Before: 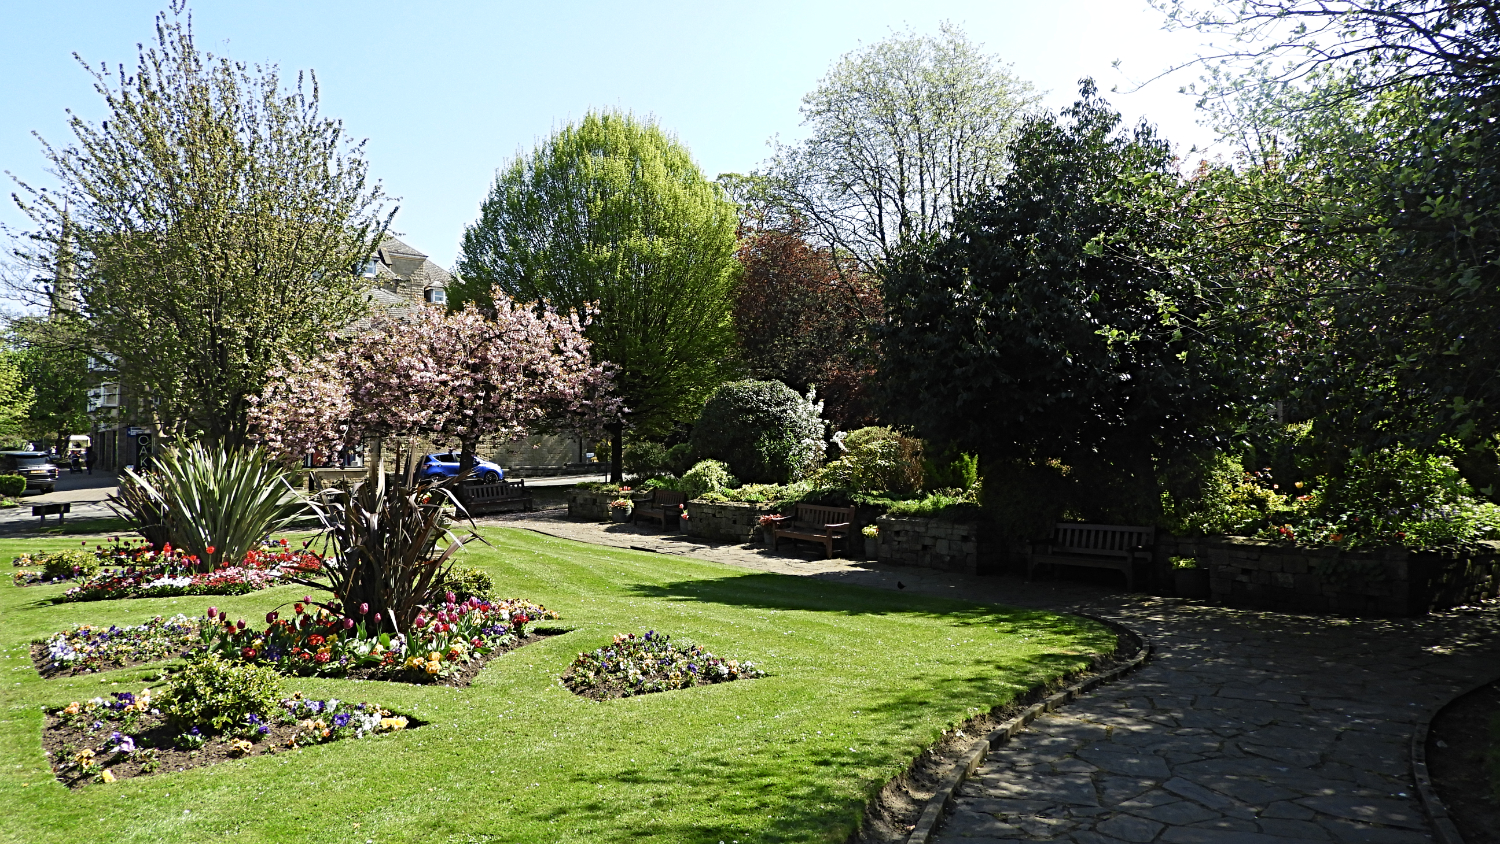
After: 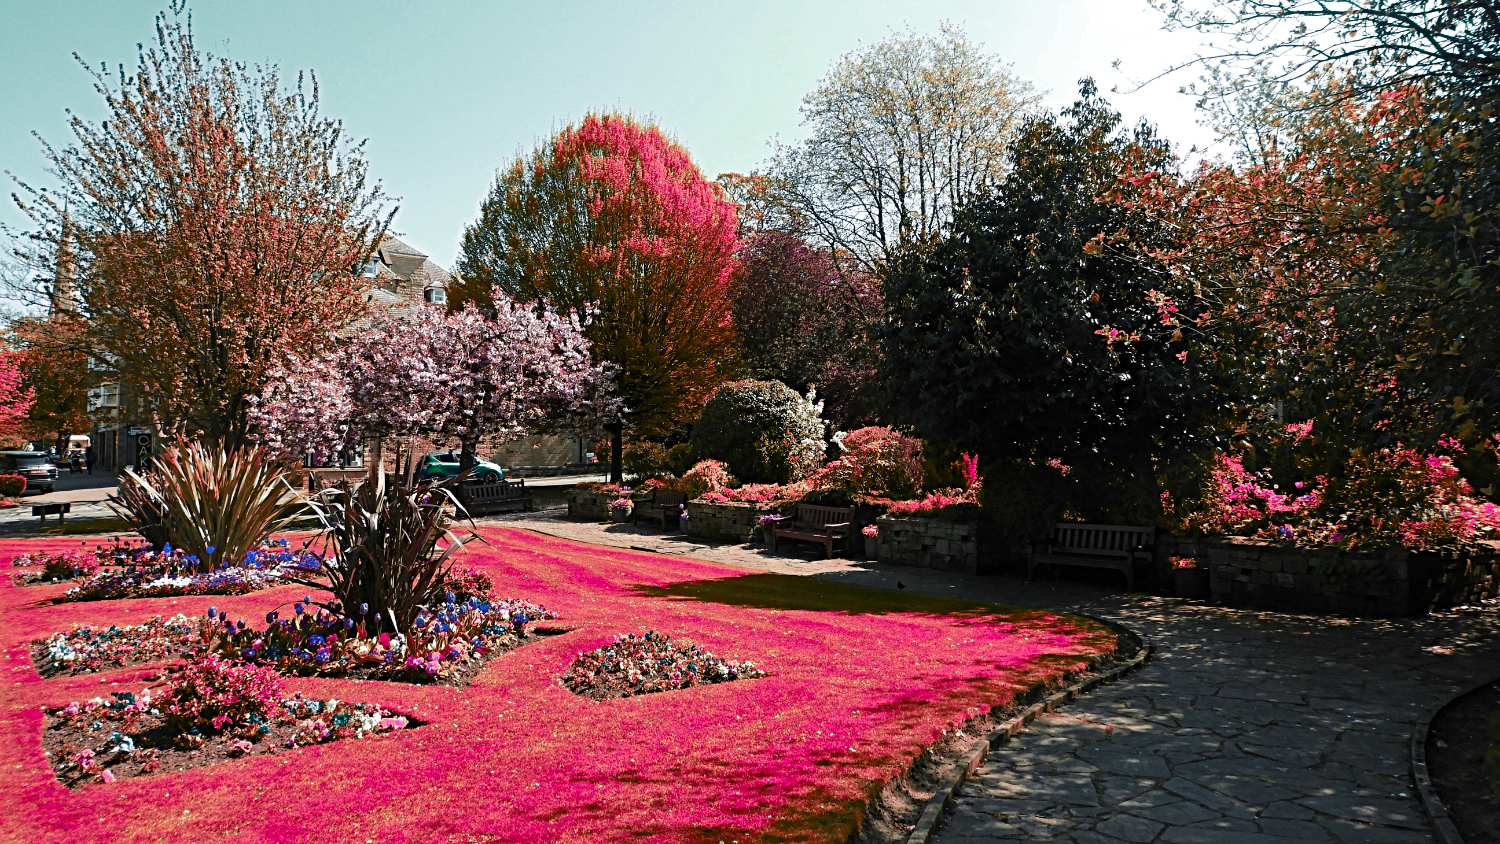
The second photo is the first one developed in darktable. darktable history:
color zones: curves: ch0 [(0.826, 0.353)]; ch1 [(0.242, 0.647) (0.889, 0.342)]; ch2 [(0.246, 0.089) (0.969, 0.068)]
exposure: black level correction 0.001, compensate highlight preservation false
shadows and highlights: shadows 37.27, highlights -28.18, soften with gaussian
